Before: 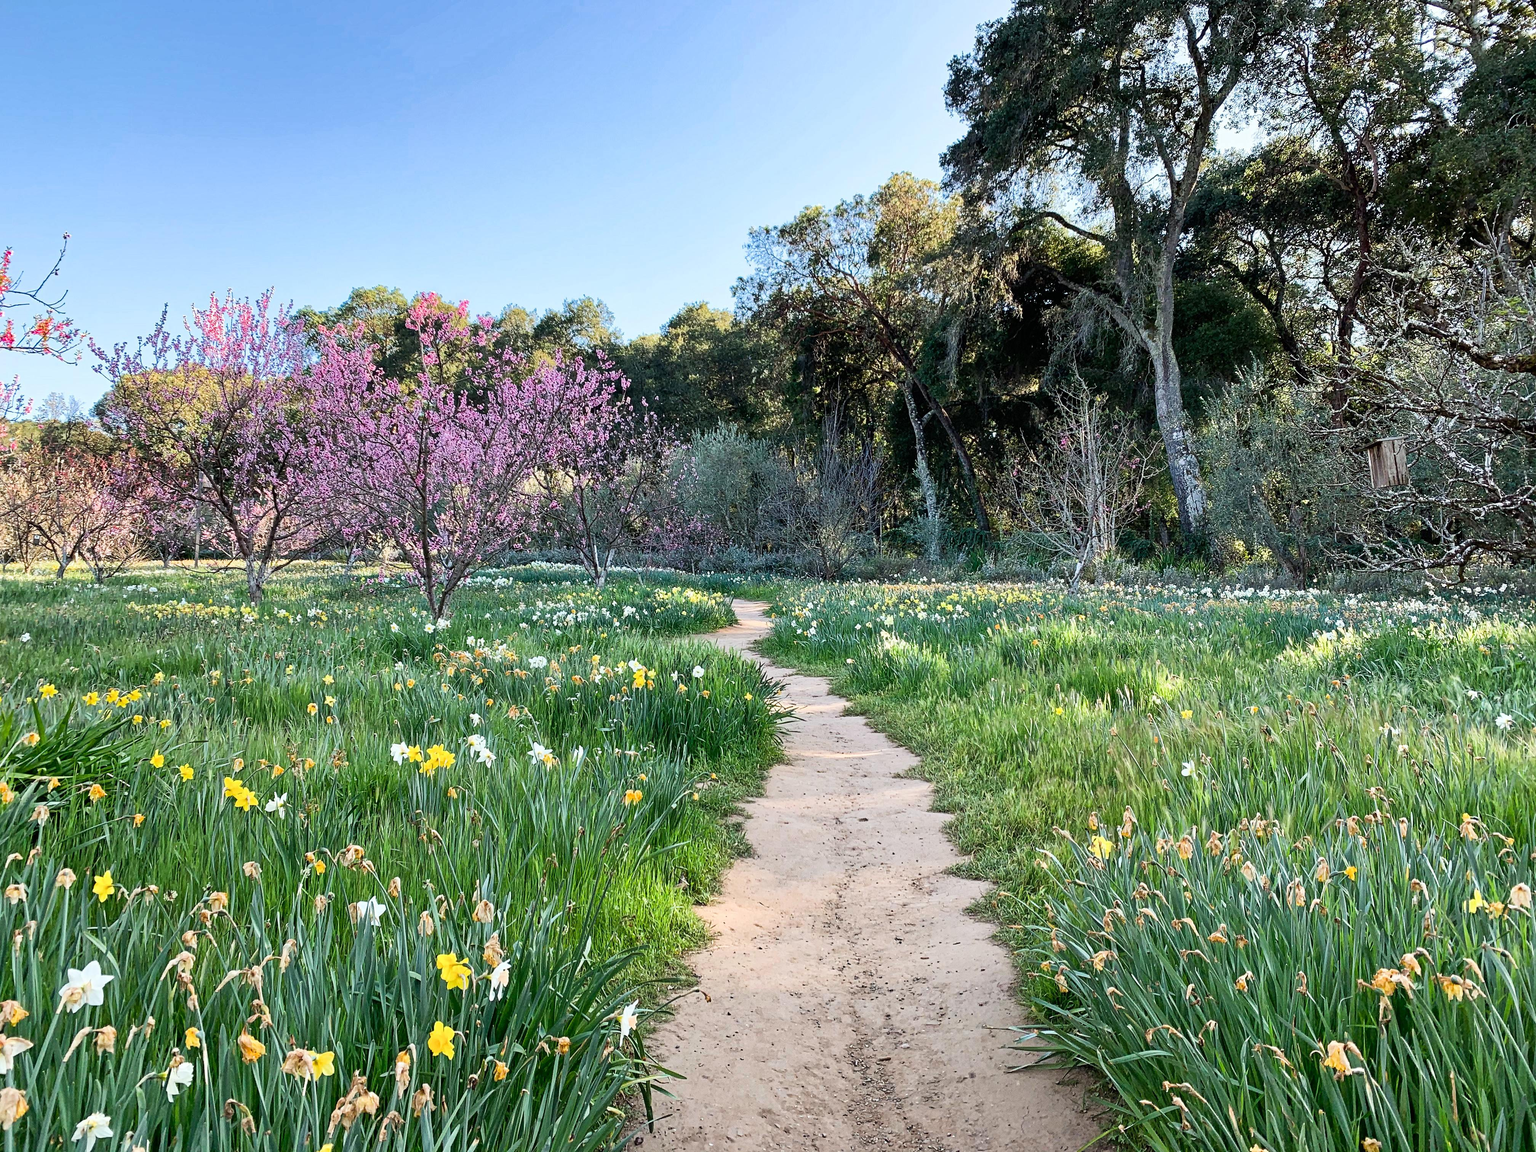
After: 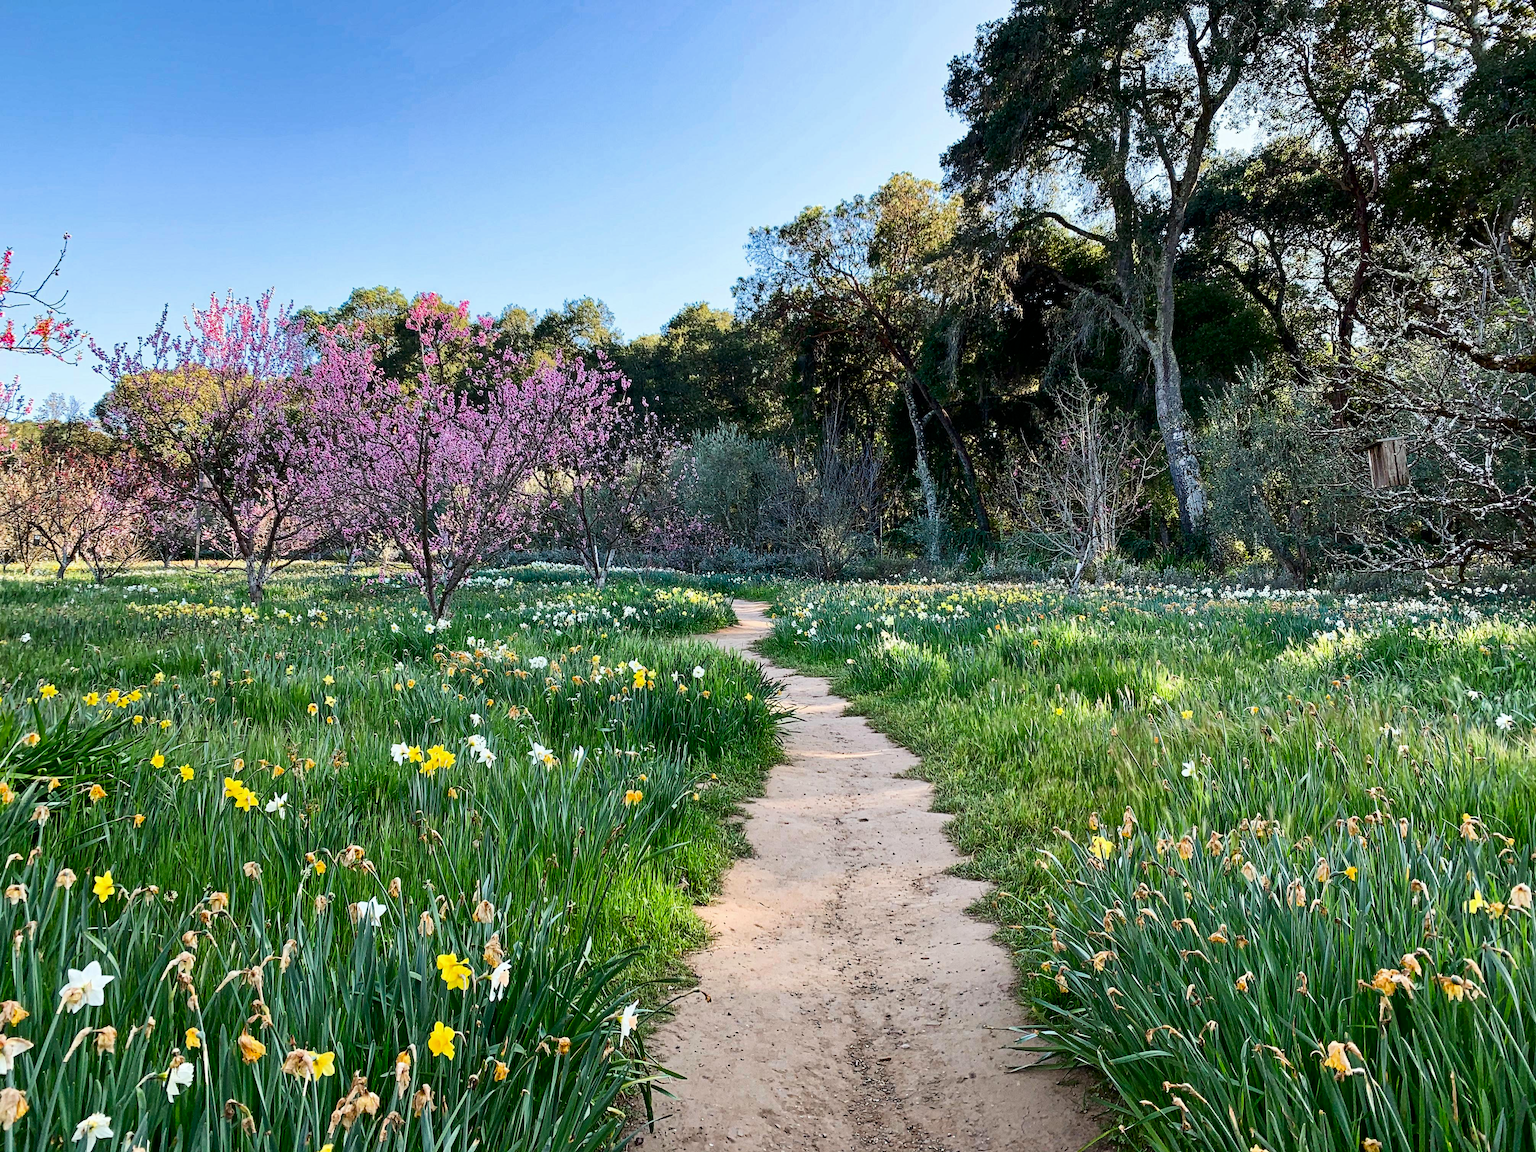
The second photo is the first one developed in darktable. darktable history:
contrast brightness saturation: contrast 0.067, brightness -0.145, saturation 0.119
